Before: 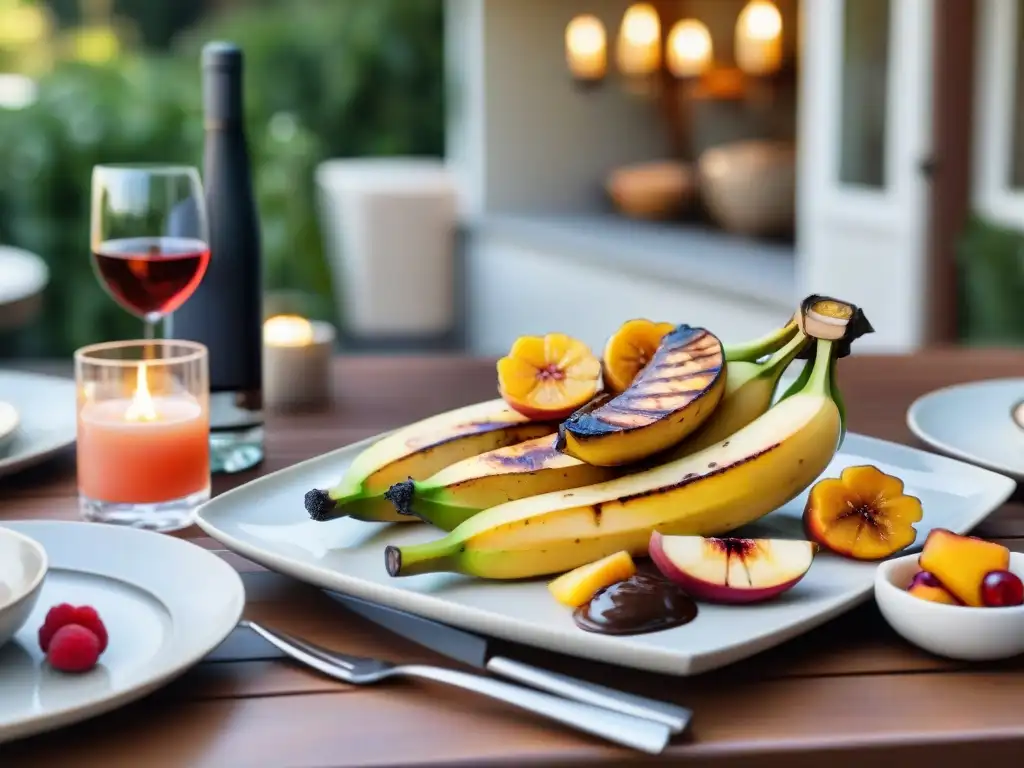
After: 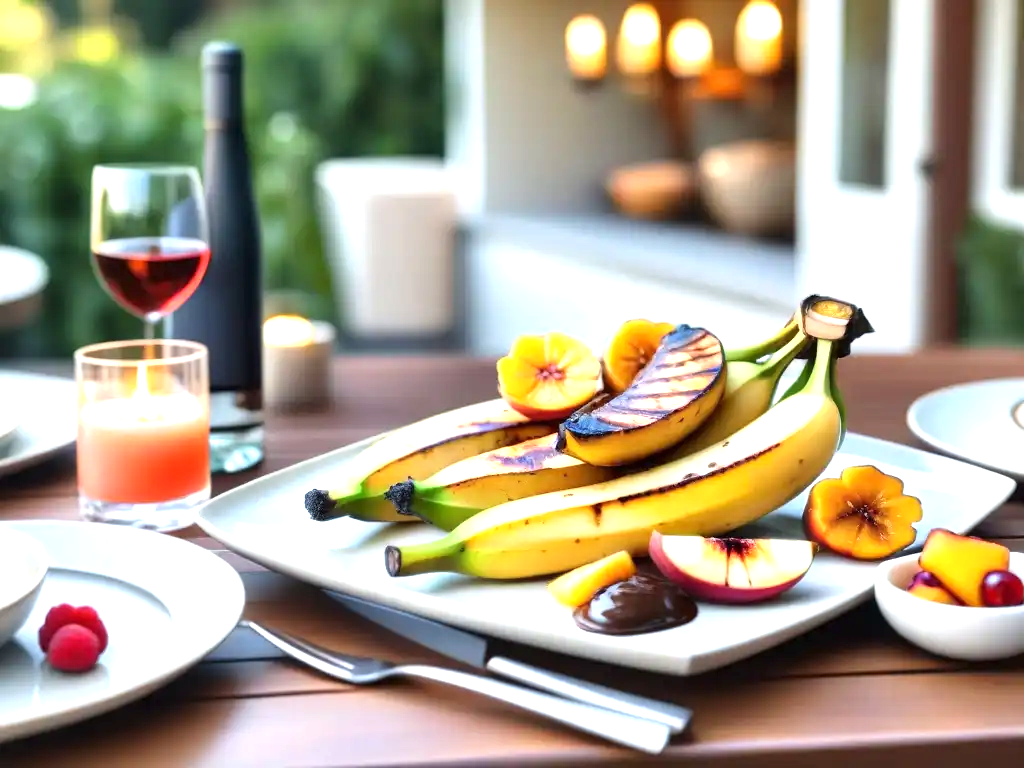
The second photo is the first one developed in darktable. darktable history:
exposure: black level correction 0, exposure 0.895 EV, compensate exposure bias true, compensate highlight preservation false
